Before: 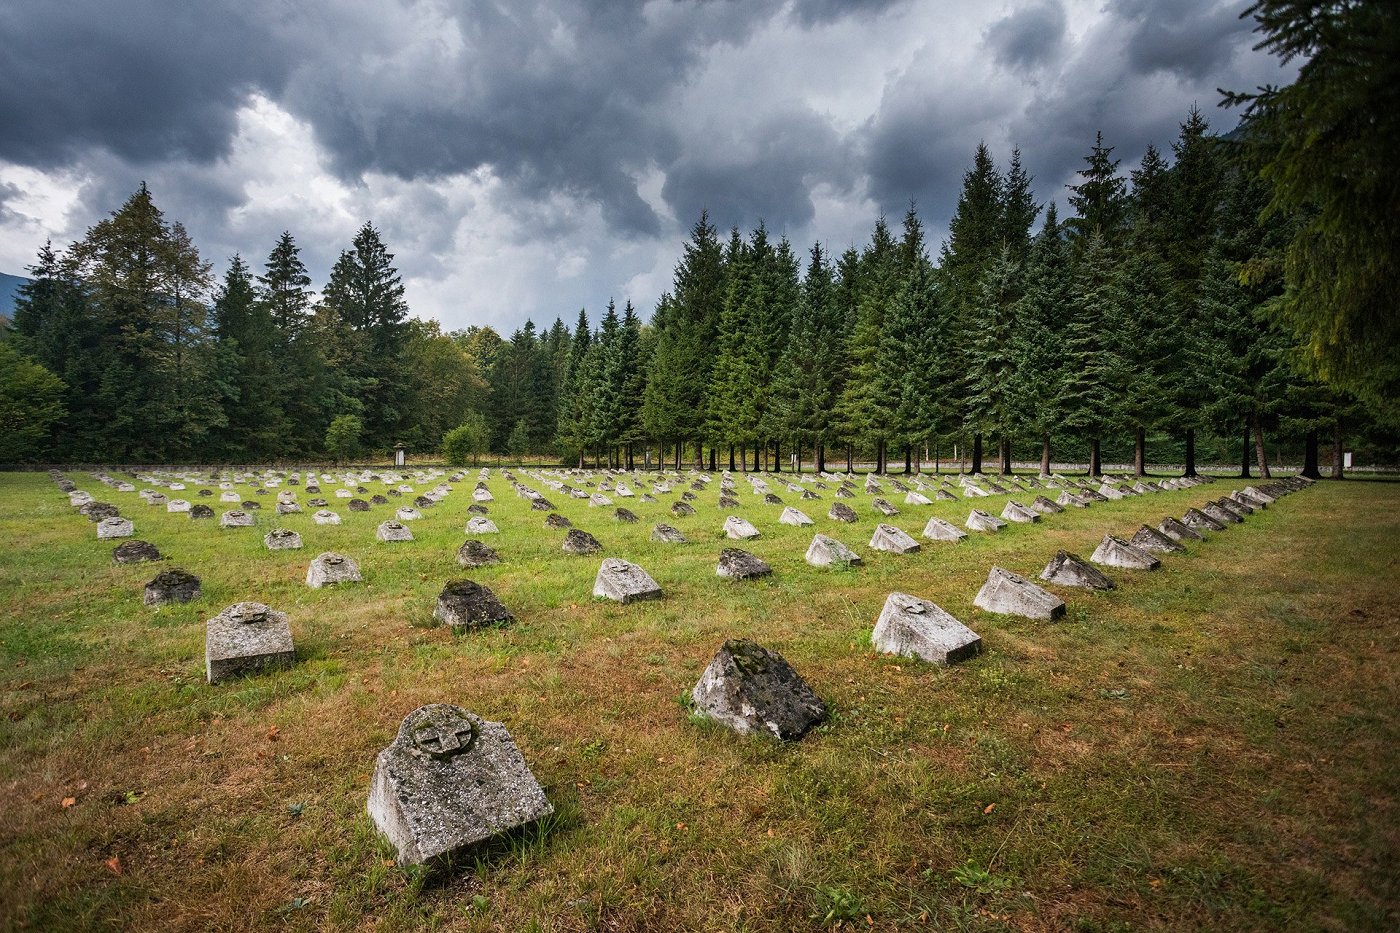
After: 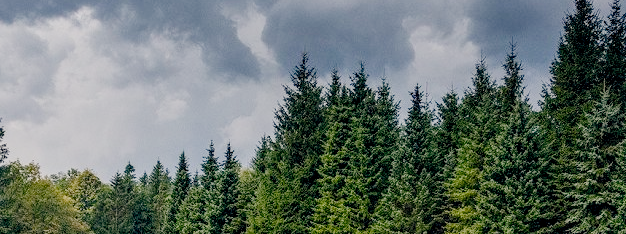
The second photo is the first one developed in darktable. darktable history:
exposure: exposure 0.559 EV, compensate highlight preservation false
filmic rgb: middle gray luminance 18%, black relative exposure -7.5 EV, white relative exposure 8.5 EV, threshold 6 EV, target black luminance 0%, hardness 2.23, latitude 18.37%, contrast 0.878, highlights saturation mix 5%, shadows ↔ highlights balance 10.15%, add noise in highlights 0, preserve chrominance no, color science v3 (2019), use custom middle-gray values true, iterations of high-quality reconstruction 0, contrast in highlights soft, enable highlight reconstruction true
local contrast: on, module defaults
shadows and highlights: shadows -24.28, highlights 49.77, soften with gaussian
color balance rgb: shadows lift › hue 87.51°, highlights gain › chroma 1.35%, highlights gain › hue 55.1°, global offset › chroma 0.13%, global offset › hue 253.66°, perceptual saturation grading › global saturation 16.38%
crop: left 28.64%, top 16.832%, right 26.637%, bottom 58.055%
